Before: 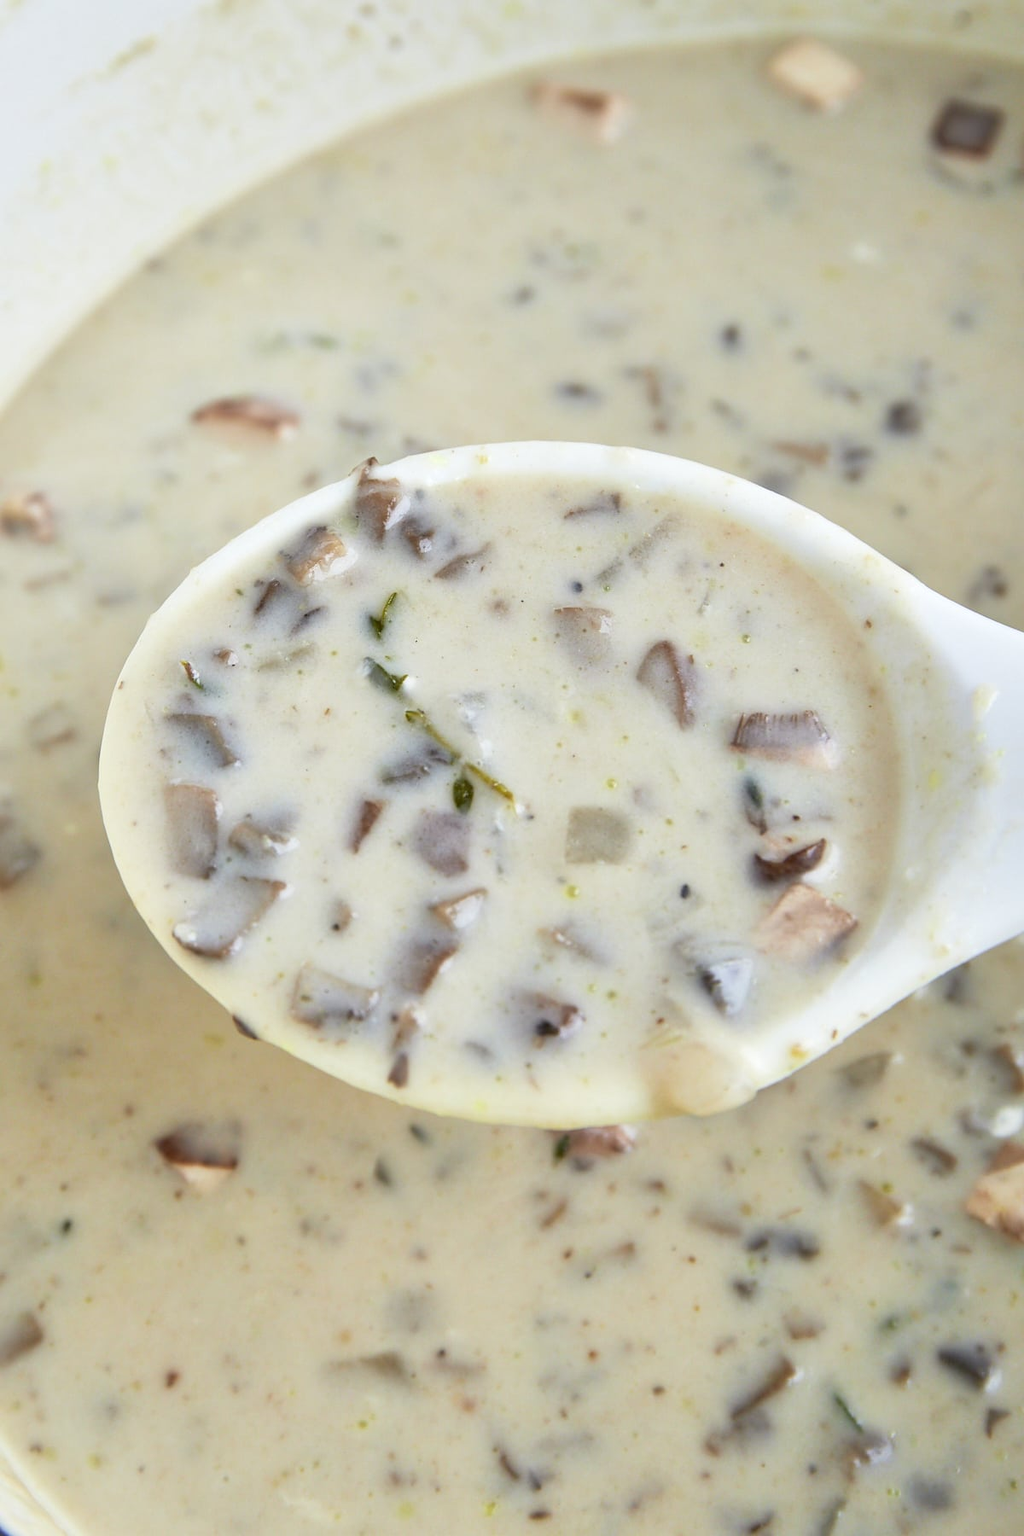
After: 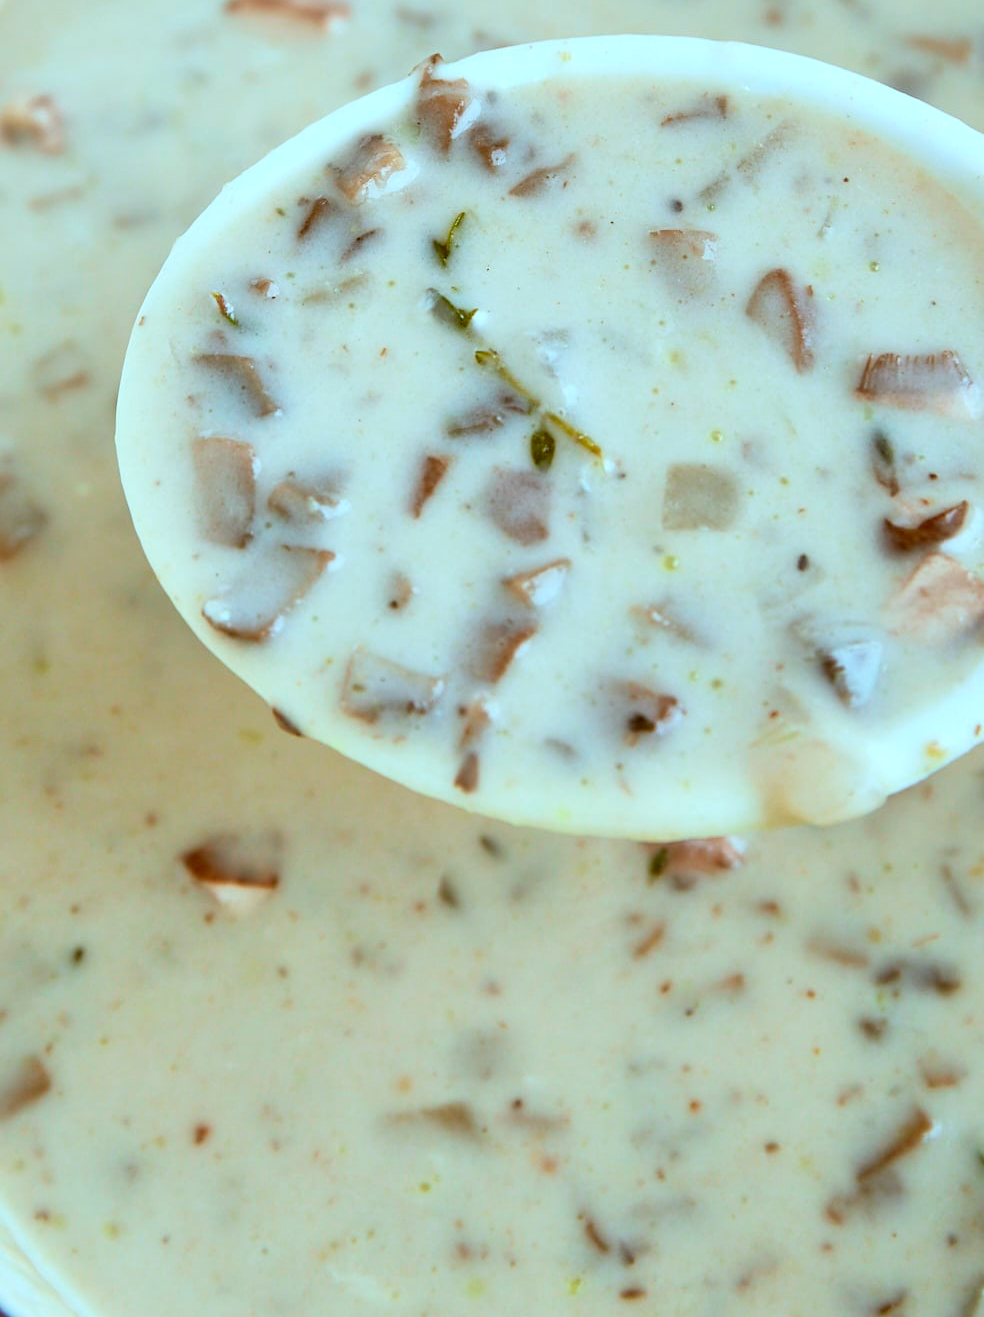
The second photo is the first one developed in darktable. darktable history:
exposure: black level correction 0.002, compensate highlight preservation false
color correction: highlights a* -14.74, highlights b* -16.92, shadows a* 9.98, shadows b* 29.16
crop: top 26.822%, right 17.962%
tone equalizer: mask exposure compensation -0.49 EV
